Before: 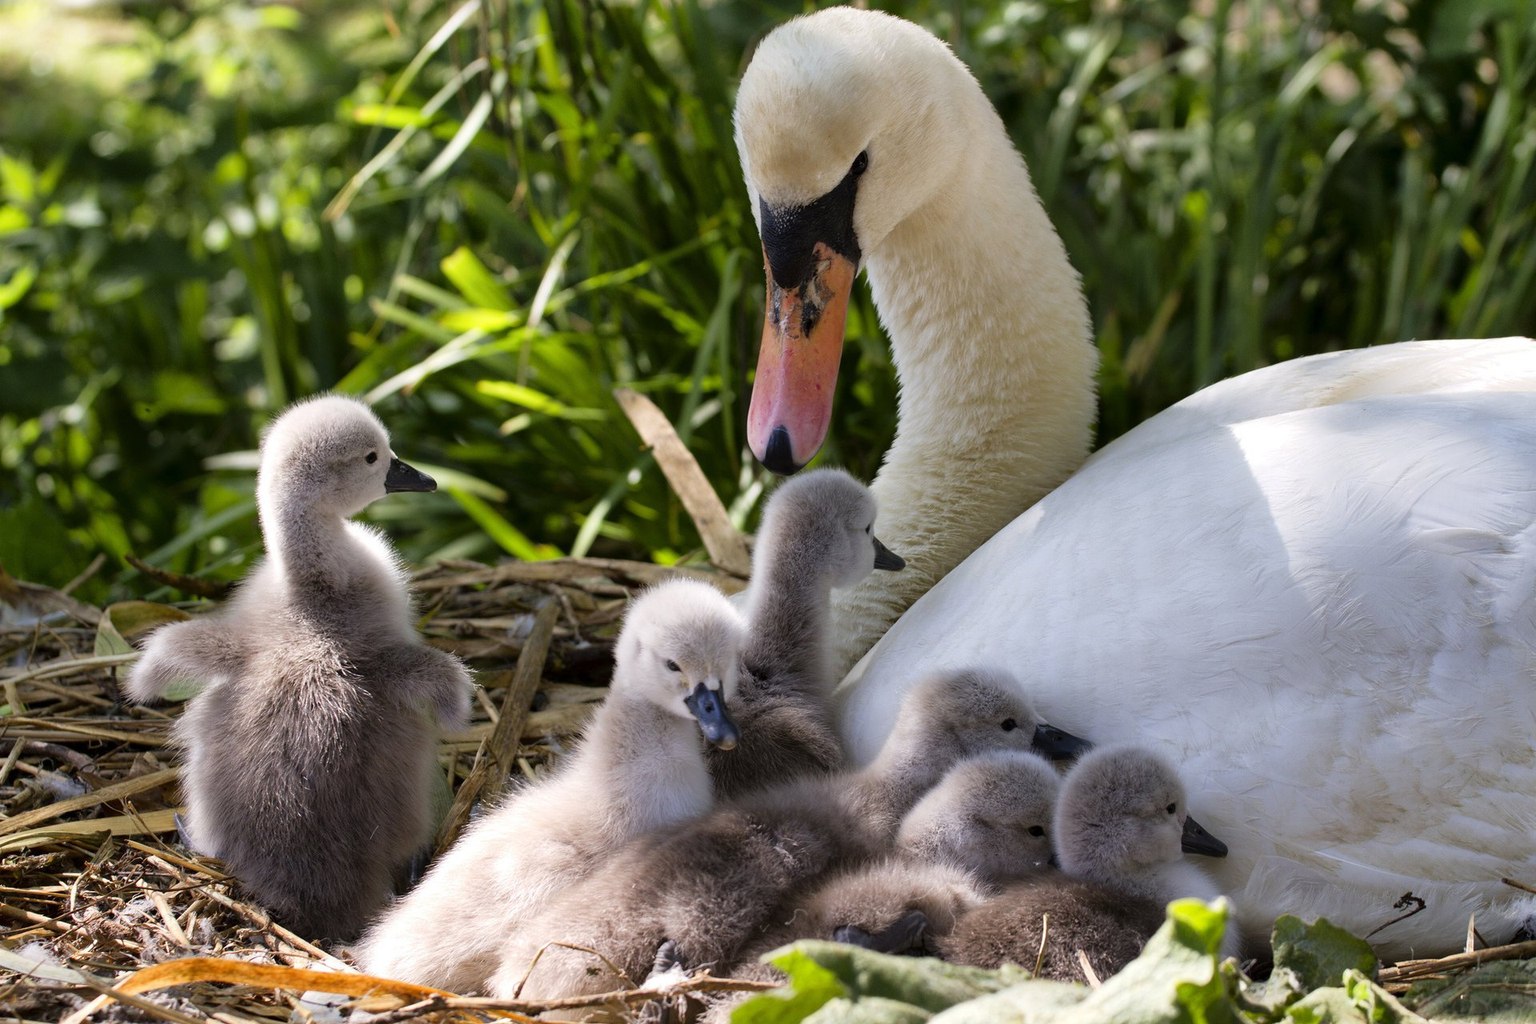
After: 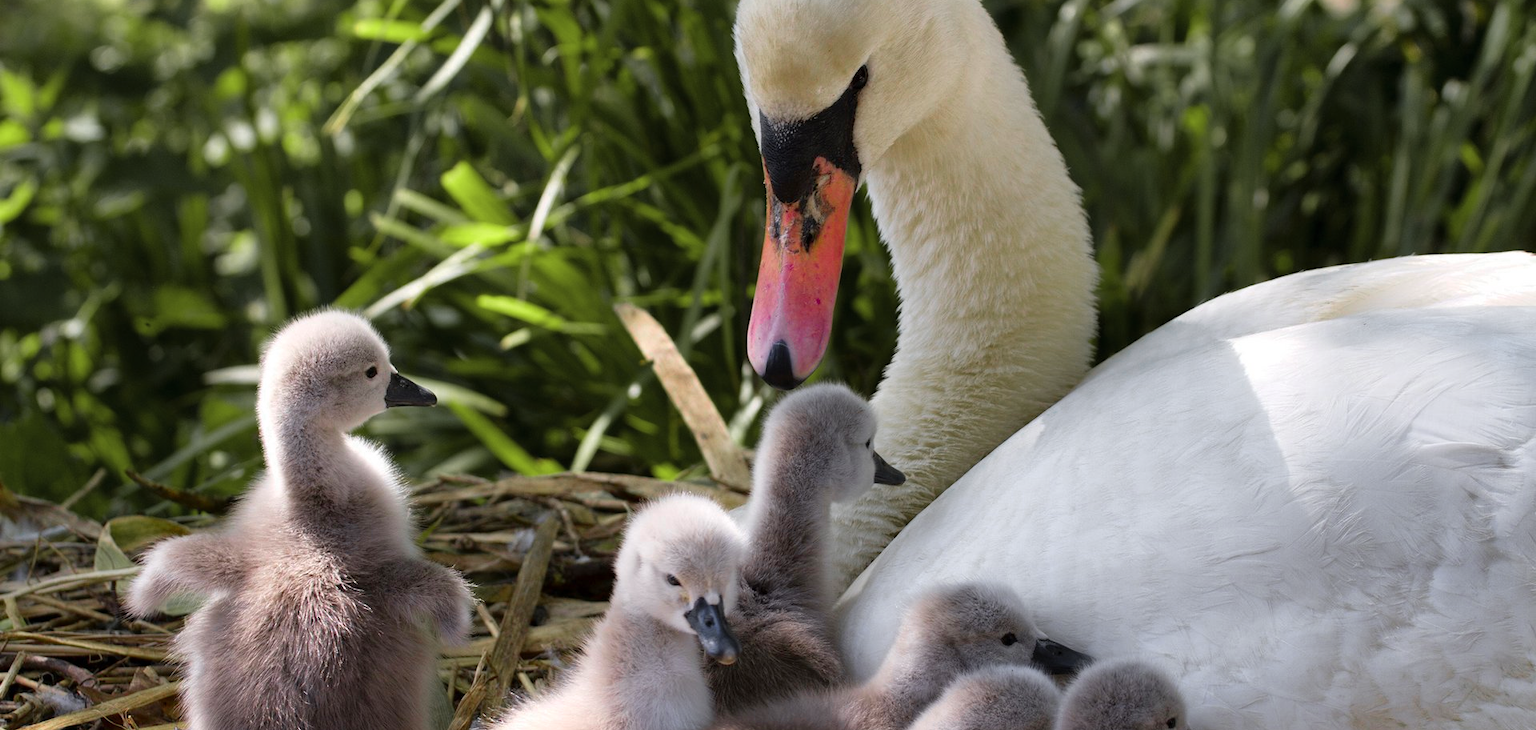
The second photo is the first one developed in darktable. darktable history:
color zones: curves: ch0 [(0, 0.533) (0.126, 0.533) (0.234, 0.533) (0.368, 0.357) (0.5, 0.5) (0.625, 0.5) (0.74, 0.637) (0.875, 0.5)]; ch1 [(0.004, 0.708) (0.129, 0.662) (0.25, 0.5) (0.375, 0.331) (0.496, 0.396) (0.625, 0.649) (0.739, 0.26) (0.875, 0.5) (1, 0.478)]; ch2 [(0, 0.409) (0.132, 0.403) (0.236, 0.558) (0.379, 0.448) (0.5, 0.5) (0.625, 0.5) (0.691, 0.39) (0.875, 0.5)]
crop and rotate: top 8.424%, bottom 20.198%
